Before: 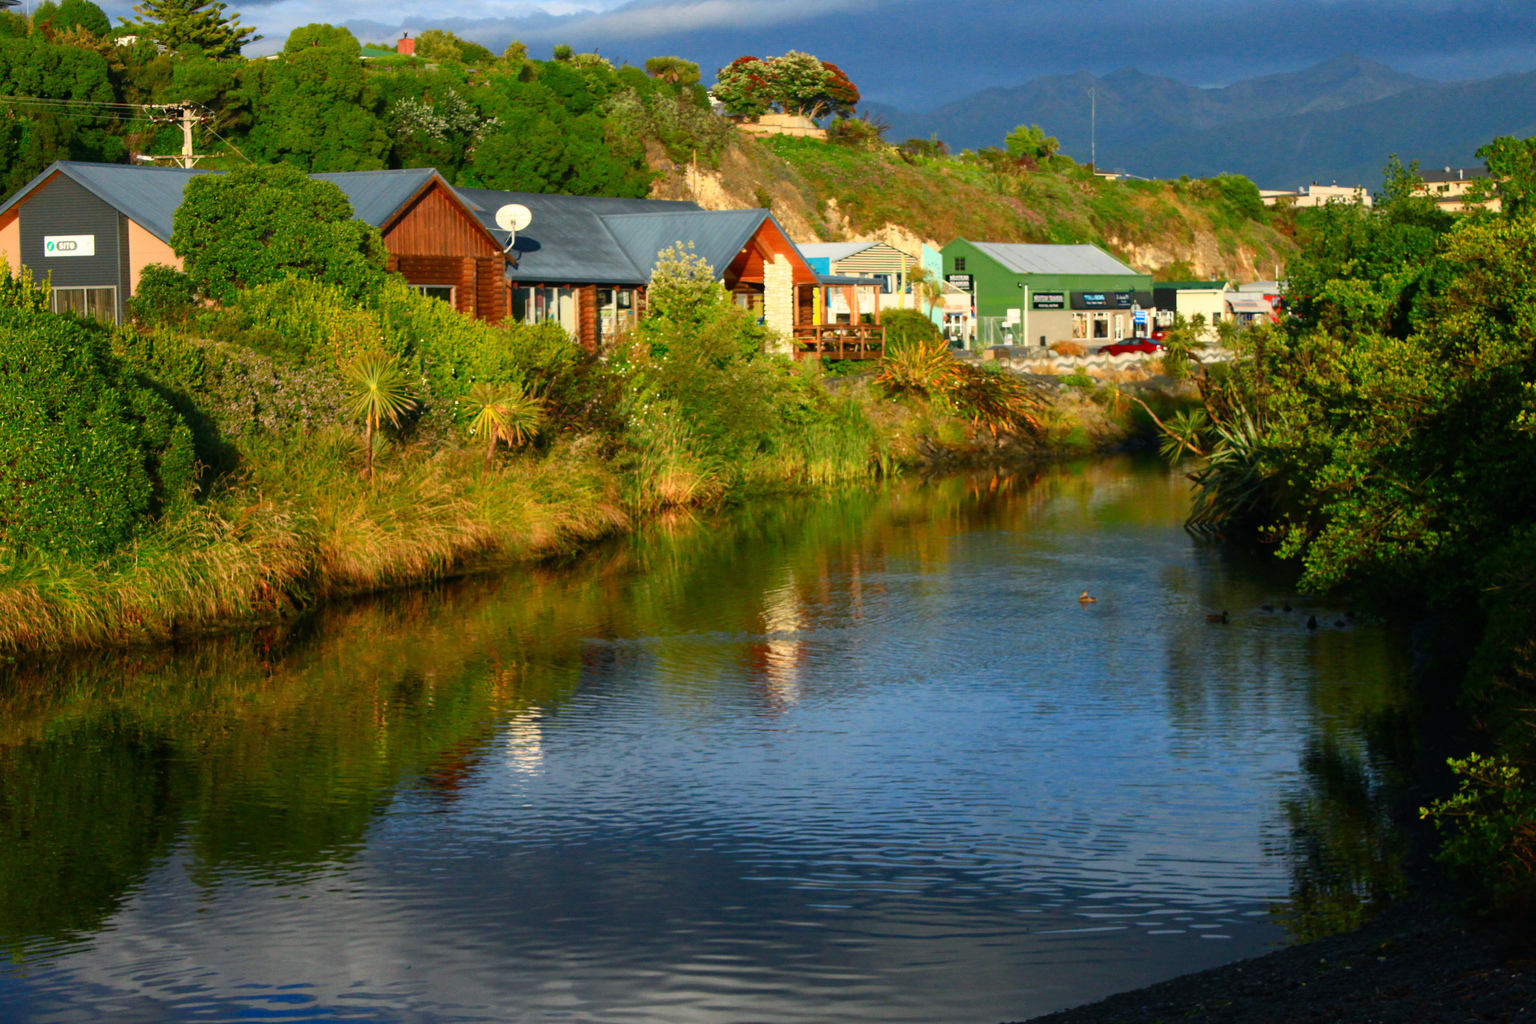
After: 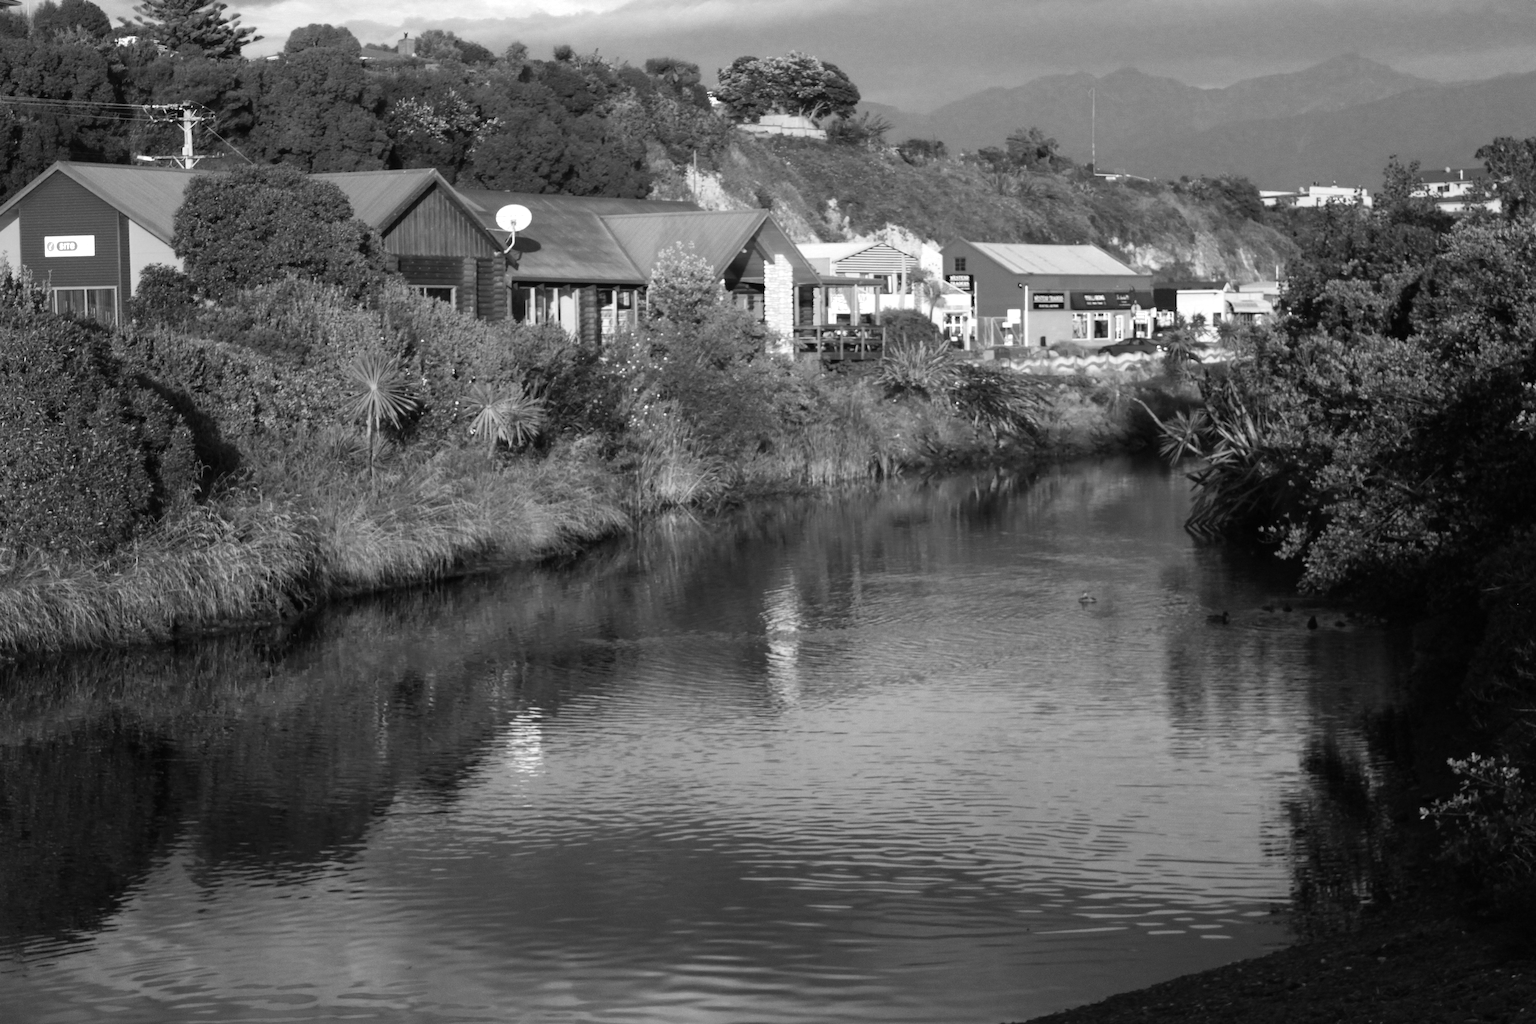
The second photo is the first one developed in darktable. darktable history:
color calibration: output gray [0.246, 0.254, 0.501, 0], gray › normalize channels true, illuminant same as pipeline (D50), adaptation XYZ, x 0.346, y 0.359, gamut compression 0
exposure: exposure 0.515 EV, compensate highlight preservation false
